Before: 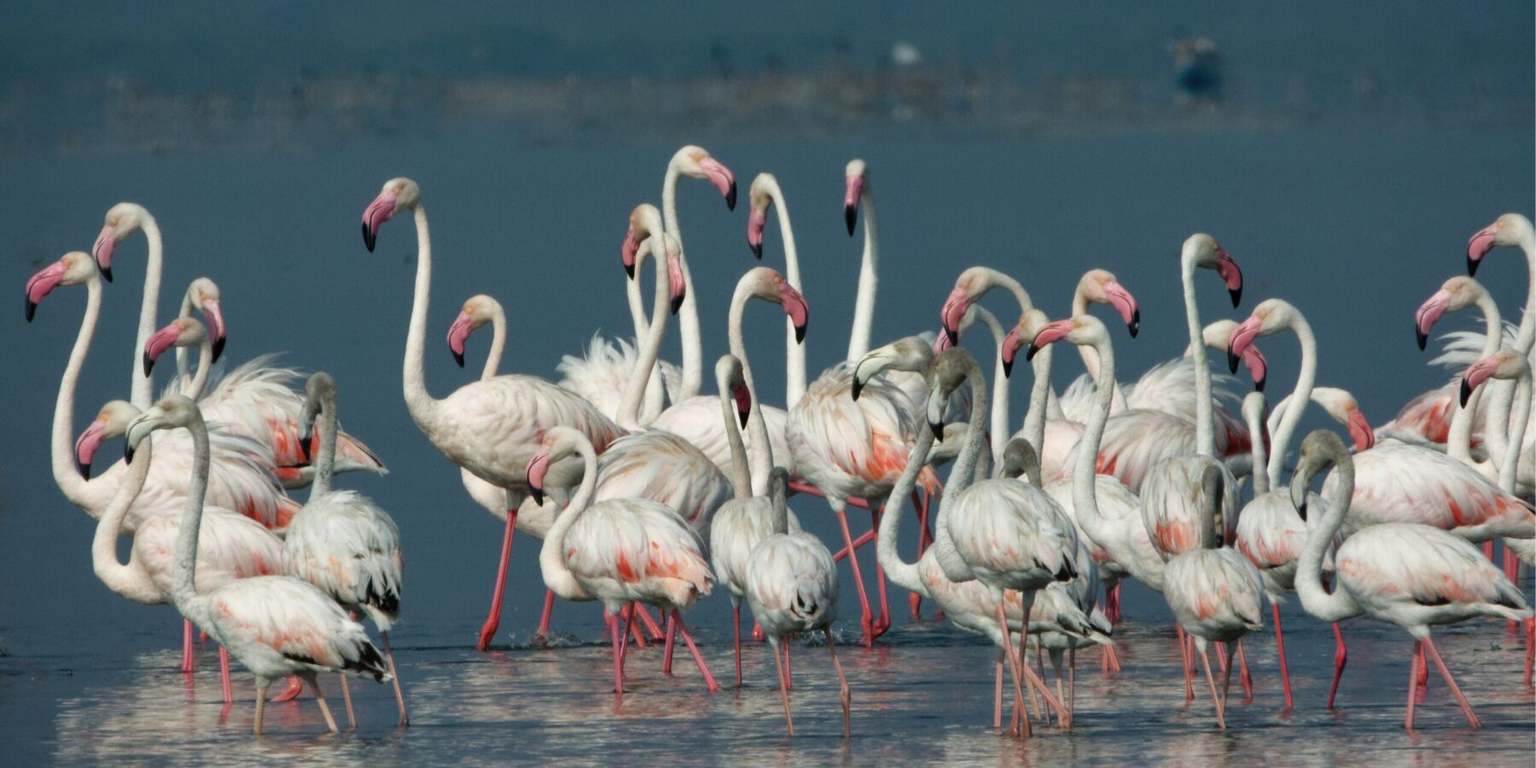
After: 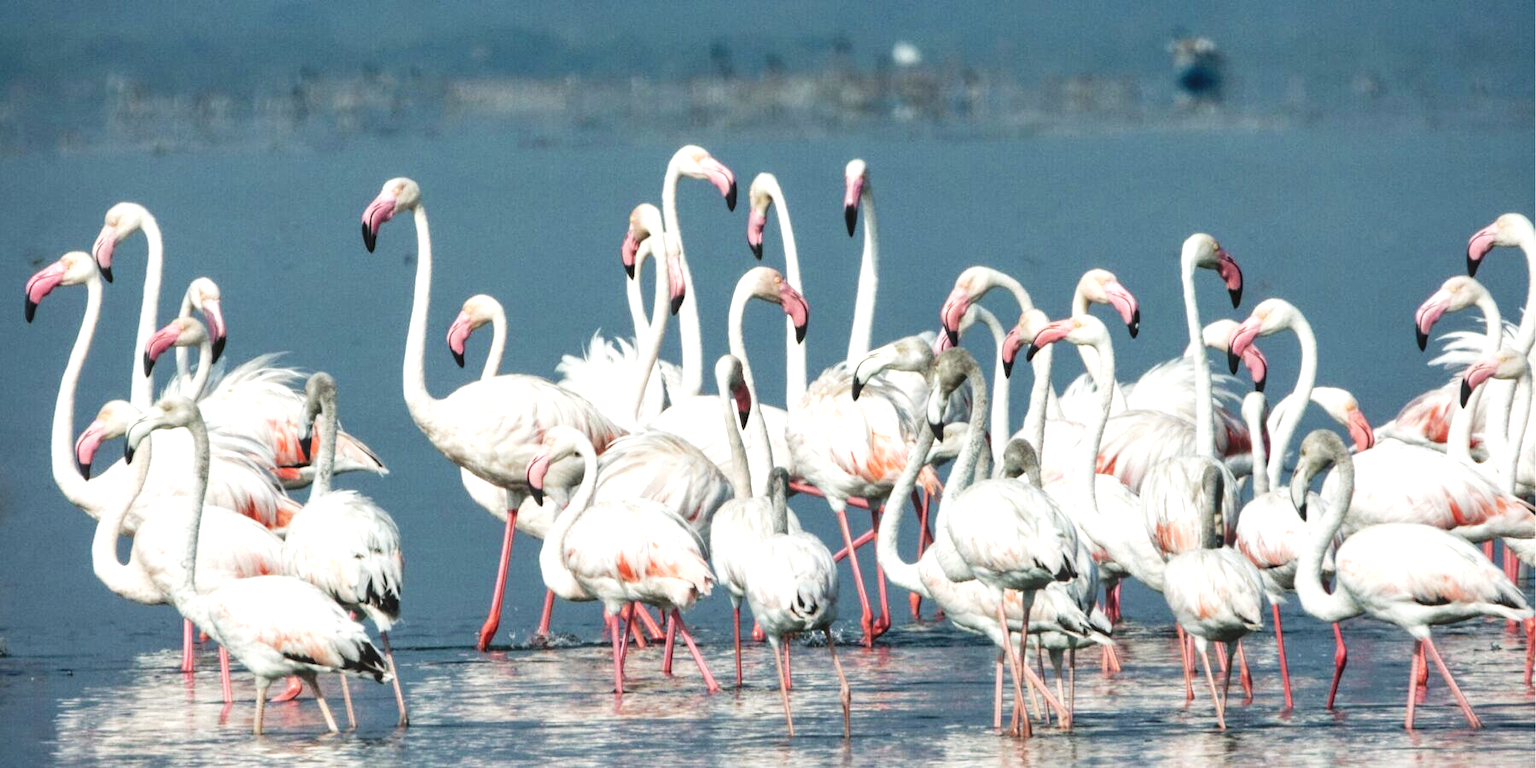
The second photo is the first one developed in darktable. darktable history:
sharpen: radius 5.349, amount 0.315, threshold 26.132
exposure: exposure 0.914 EV, compensate highlight preservation false
color correction: highlights b* -0.024, saturation 0.794
base curve: curves: ch0 [(0, 0) (0.297, 0.298) (1, 1)], preserve colors none
local contrast: on, module defaults
tone curve: curves: ch0 [(0, 0) (0.003, 0.072) (0.011, 0.077) (0.025, 0.082) (0.044, 0.094) (0.069, 0.106) (0.1, 0.125) (0.136, 0.145) (0.177, 0.173) (0.224, 0.216) (0.277, 0.281) (0.335, 0.356) (0.399, 0.436) (0.468, 0.53) (0.543, 0.629) (0.623, 0.724) (0.709, 0.808) (0.801, 0.88) (0.898, 0.941) (1, 1)], preserve colors none
